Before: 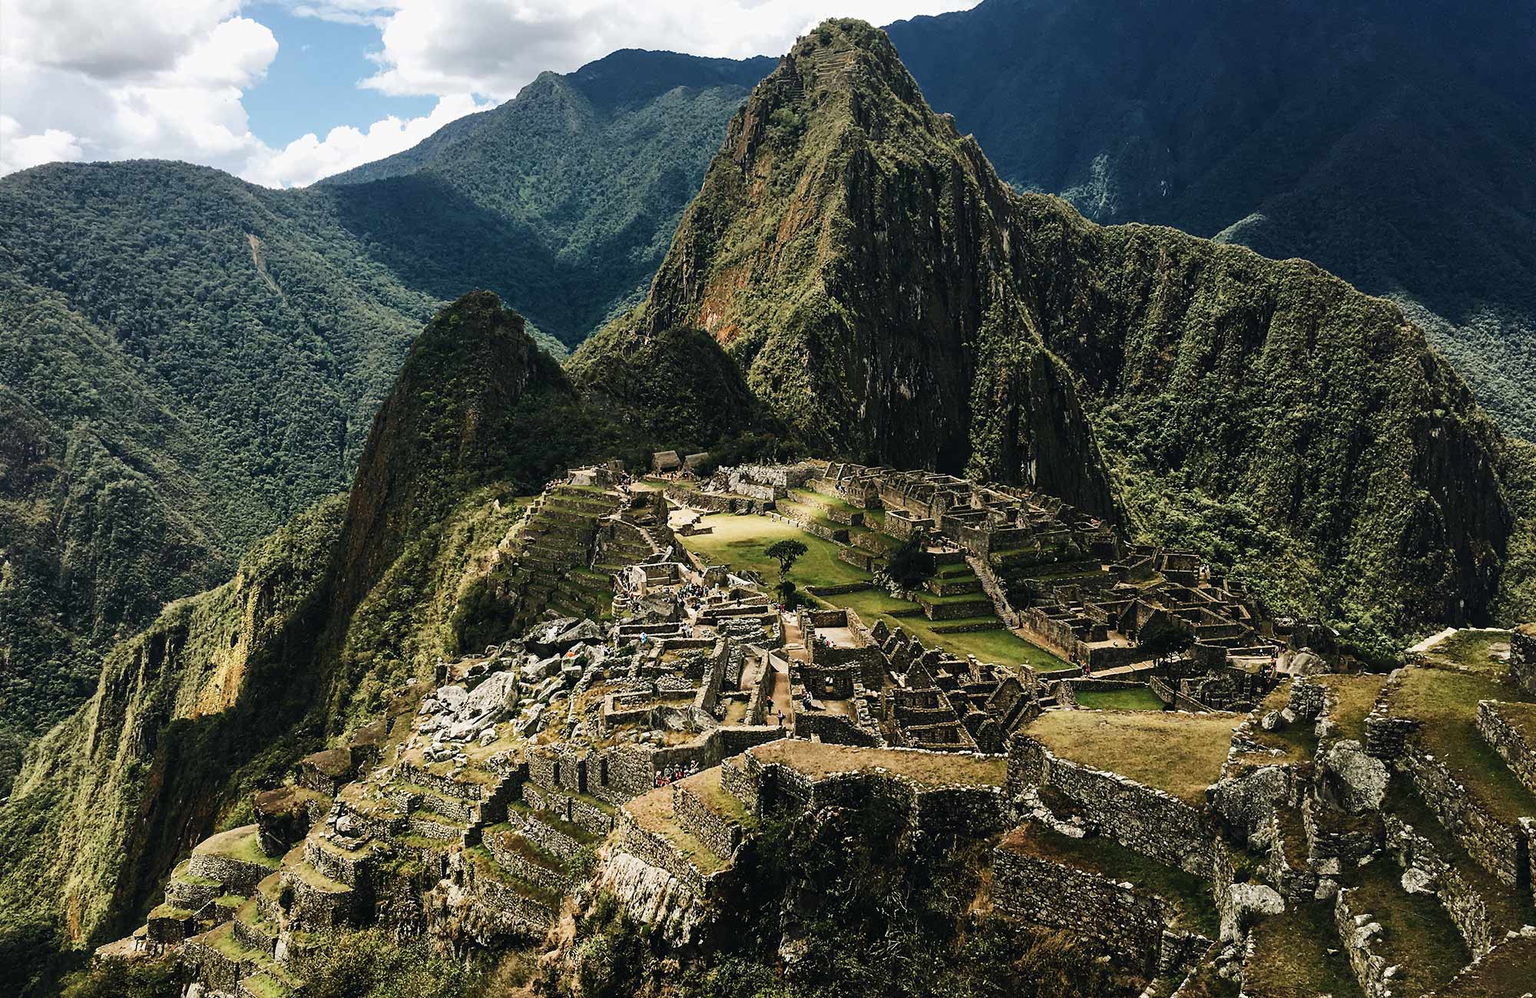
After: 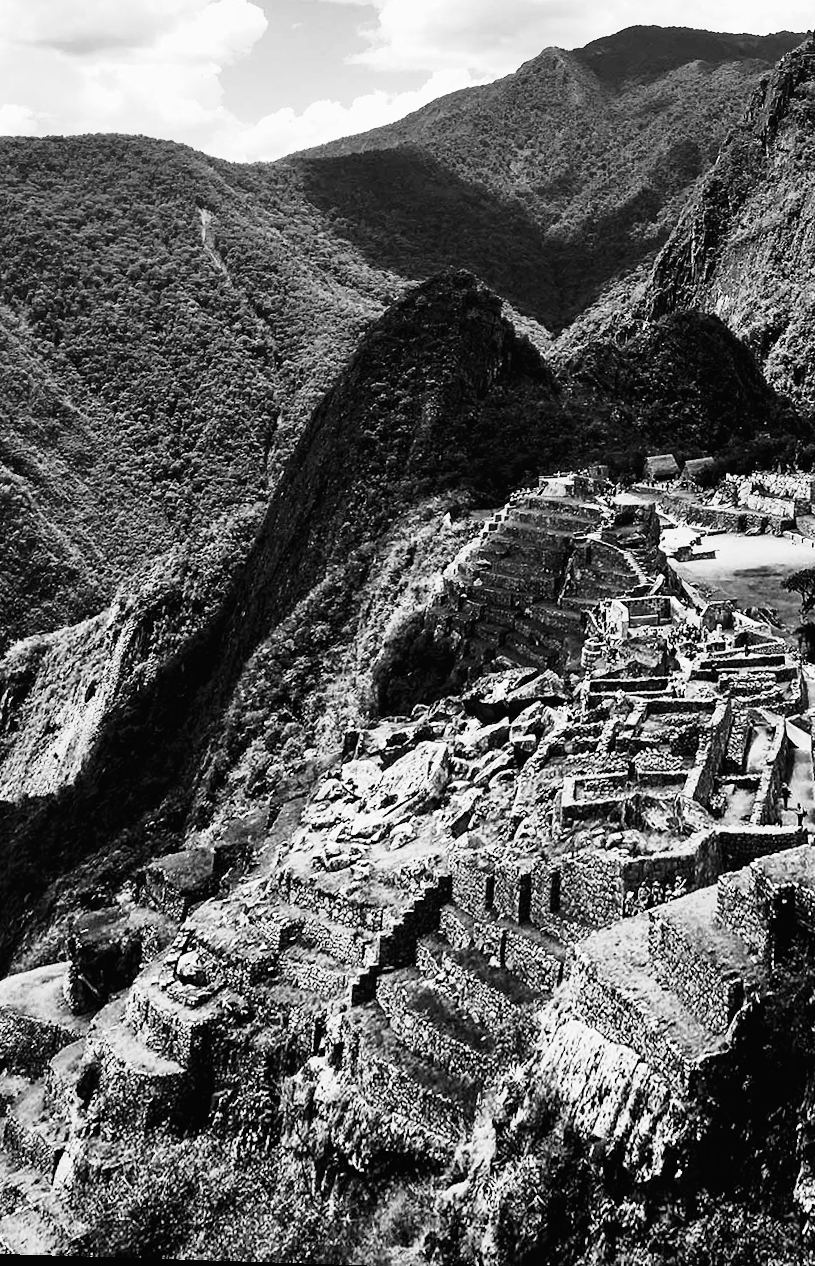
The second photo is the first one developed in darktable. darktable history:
monochrome: on, module defaults
crop and rotate: left 0%, top 0%, right 50.845%
tone curve: curves: ch0 [(0.016, 0.011) (0.084, 0.026) (0.469, 0.508) (0.721, 0.862) (1, 1)], color space Lab, linked channels, preserve colors none
color balance rgb: perceptual saturation grading › global saturation 20%, global vibrance 20%
white balance: red 1.004, blue 1.024
rotate and perspective: rotation 0.72°, lens shift (vertical) -0.352, lens shift (horizontal) -0.051, crop left 0.152, crop right 0.859, crop top 0.019, crop bottom 0.964
shadows and highlights: shadows 32, highlights -32, soften with gaussian
contrast brightness saturation: contrast 0.04, saturation 0.16
